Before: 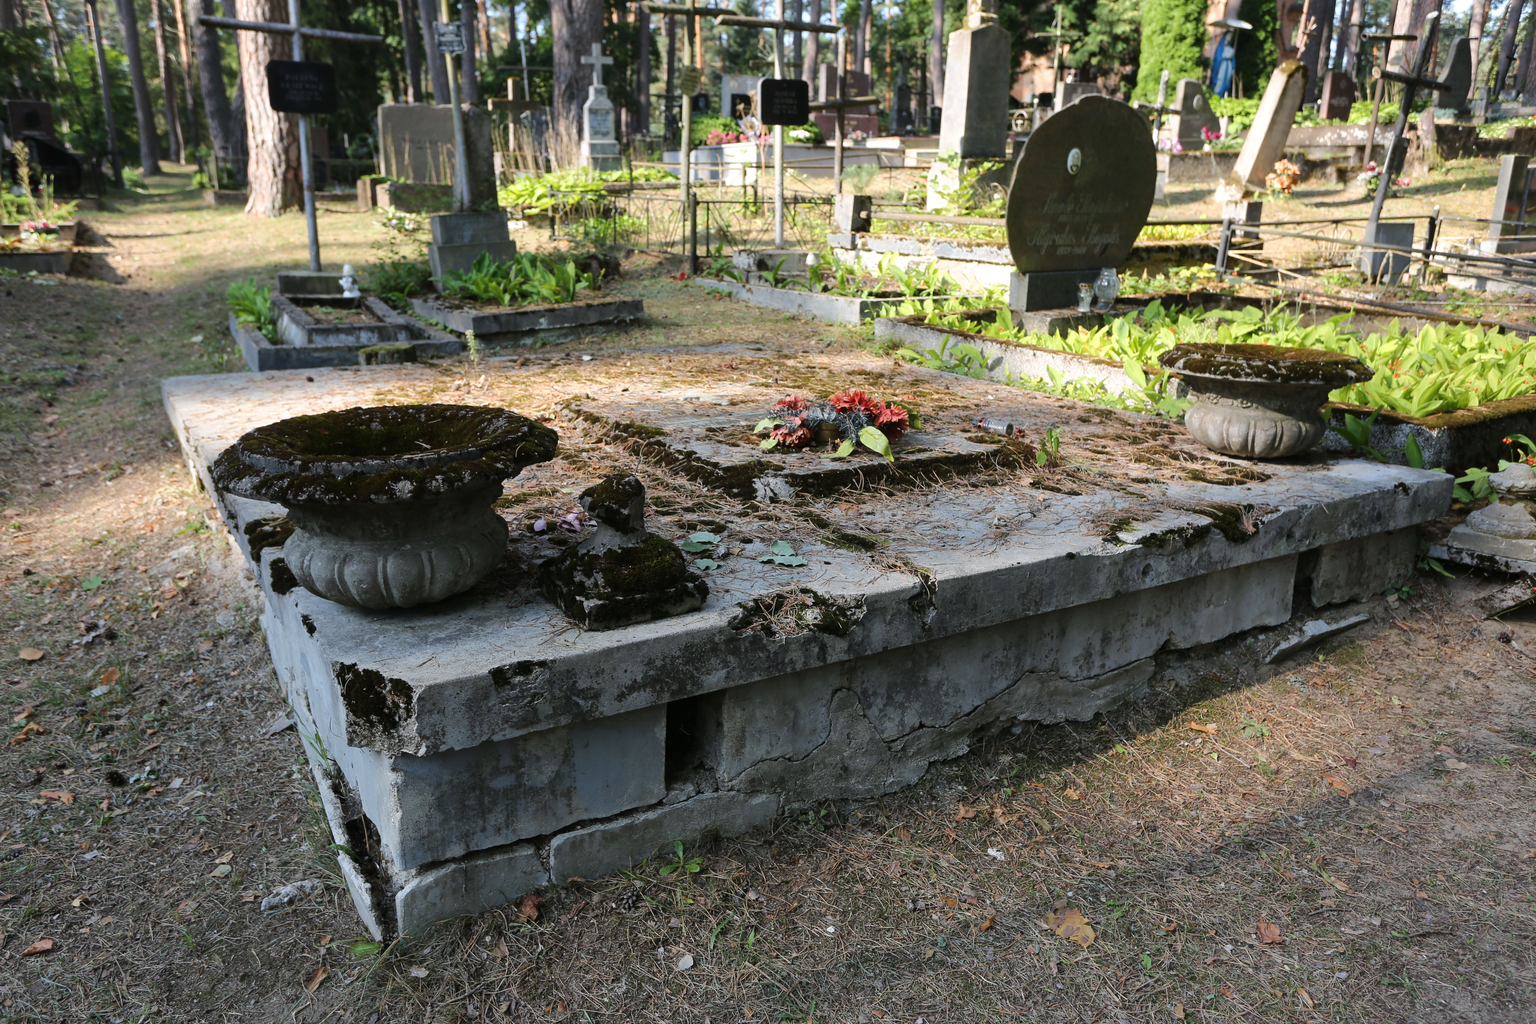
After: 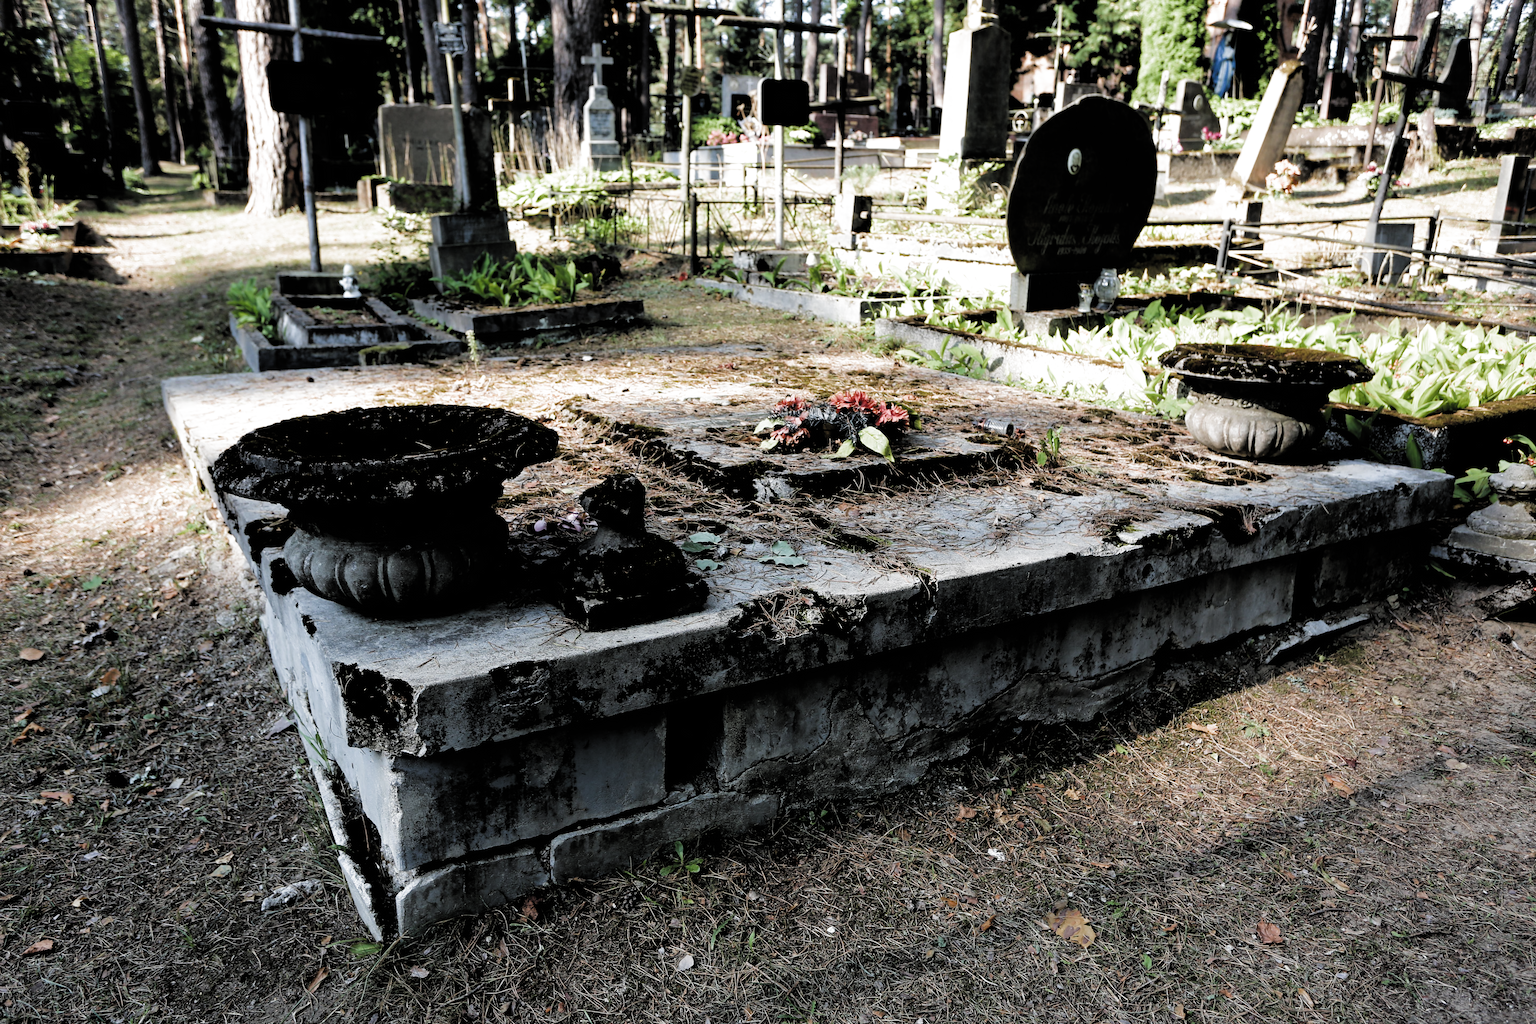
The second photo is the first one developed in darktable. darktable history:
filmic rgb: black relative exposure -3.59 EV, white relative exposure 2.26 EV, hardness 3.4, color science v4 (2020)
